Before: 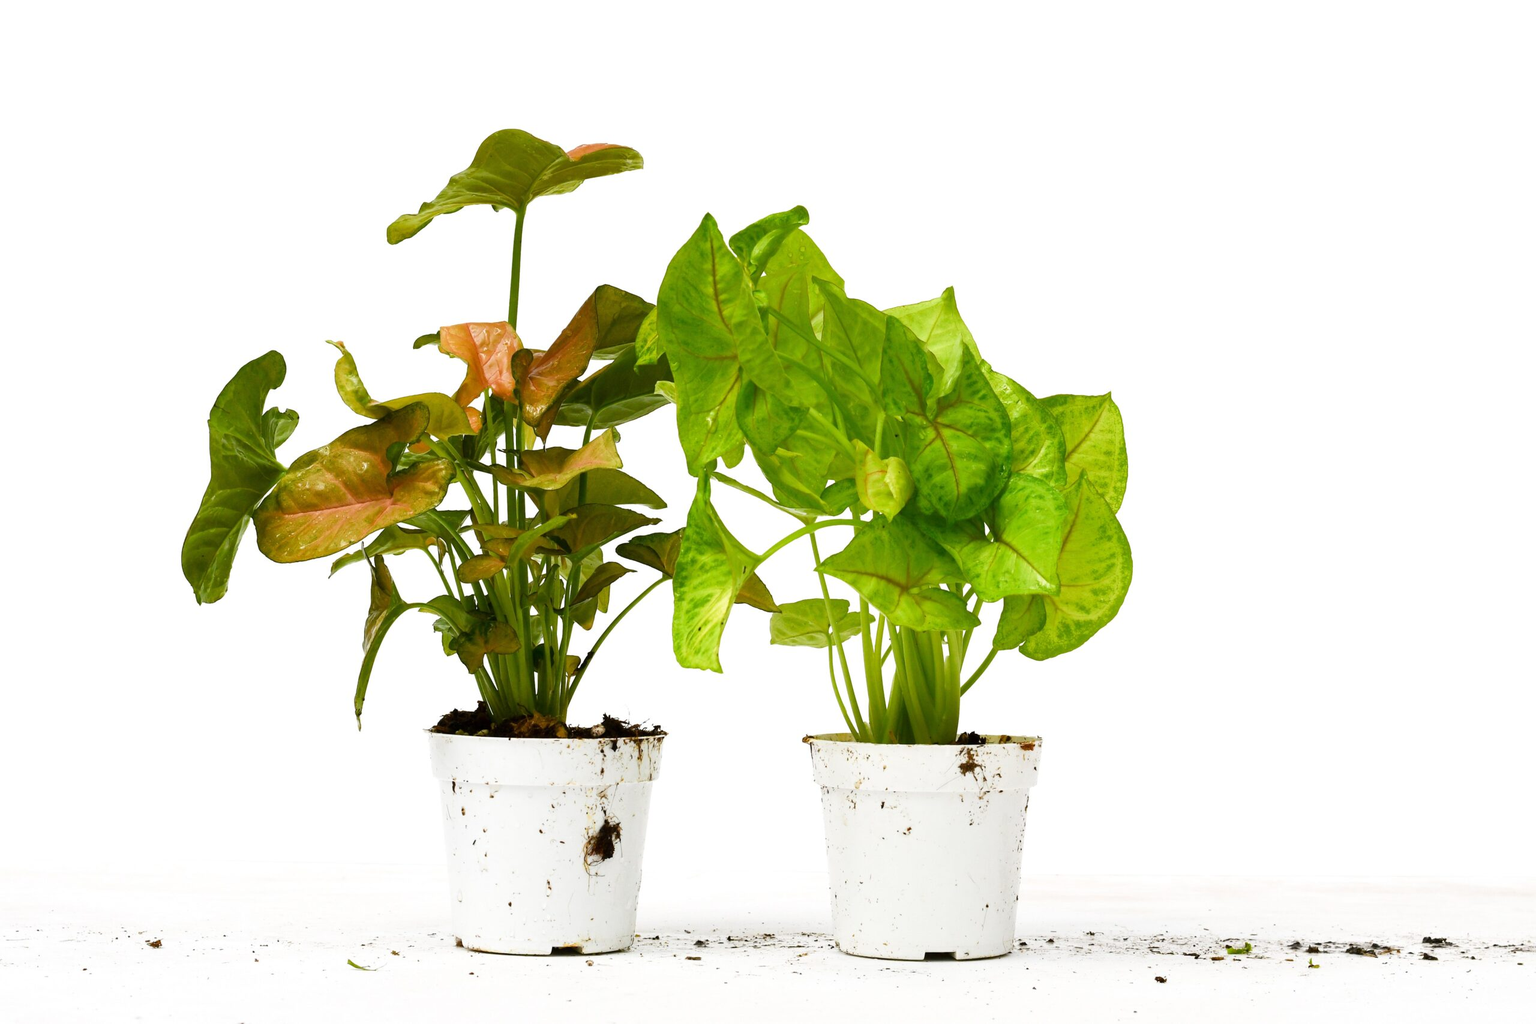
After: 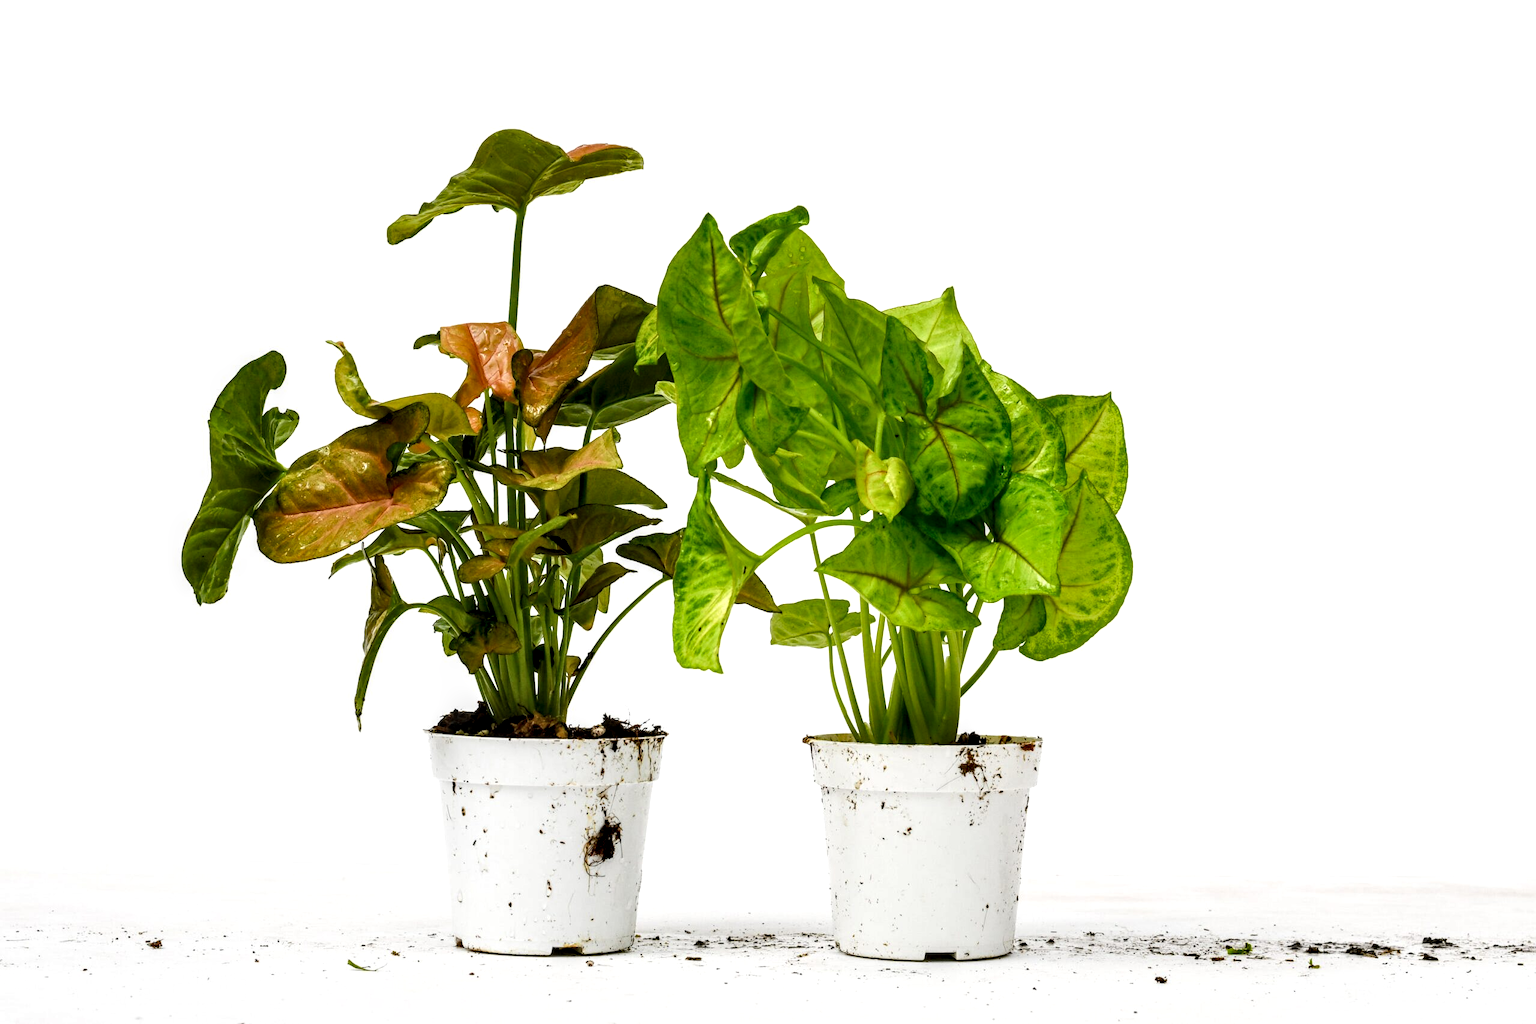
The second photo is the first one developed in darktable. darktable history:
local contrast: highlights 64%, shadows 54%, detail 169%, midtone range 0.518
